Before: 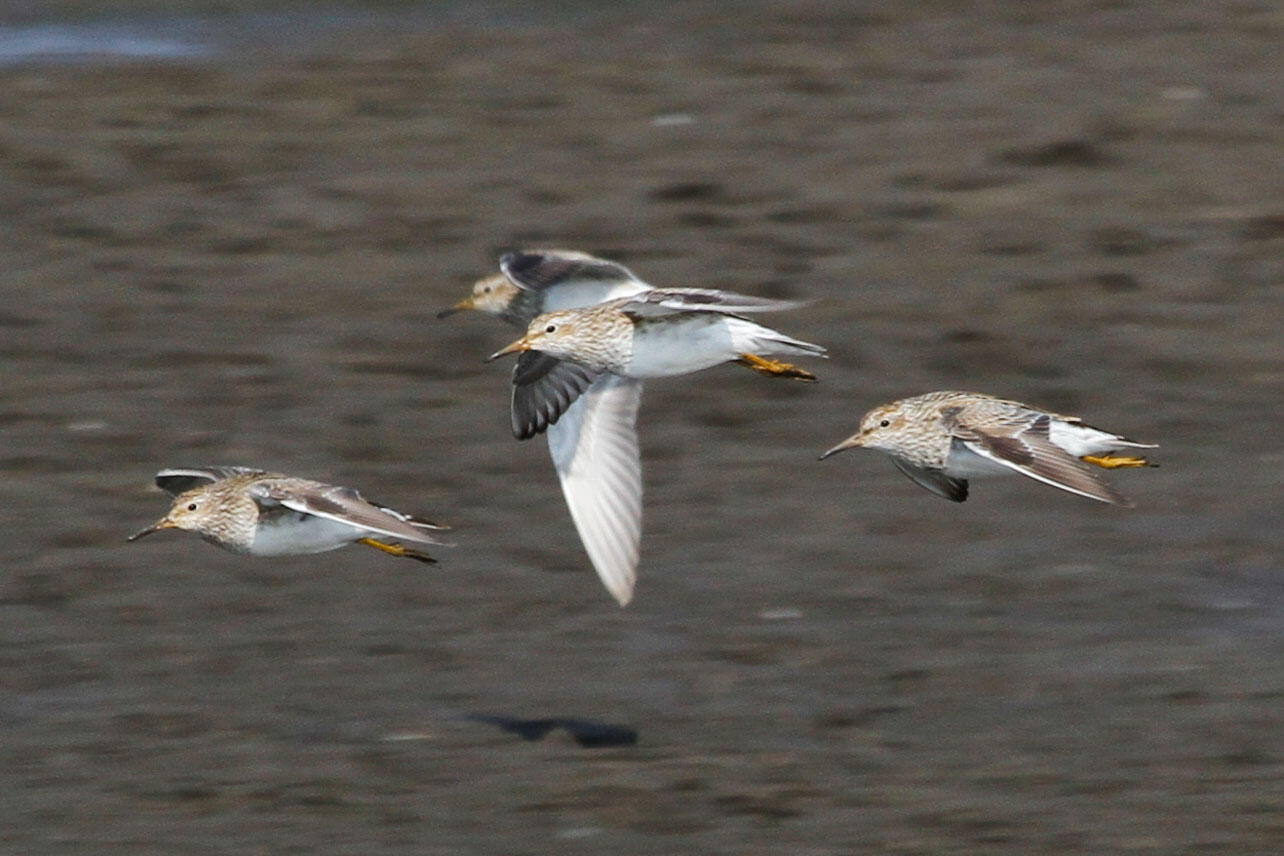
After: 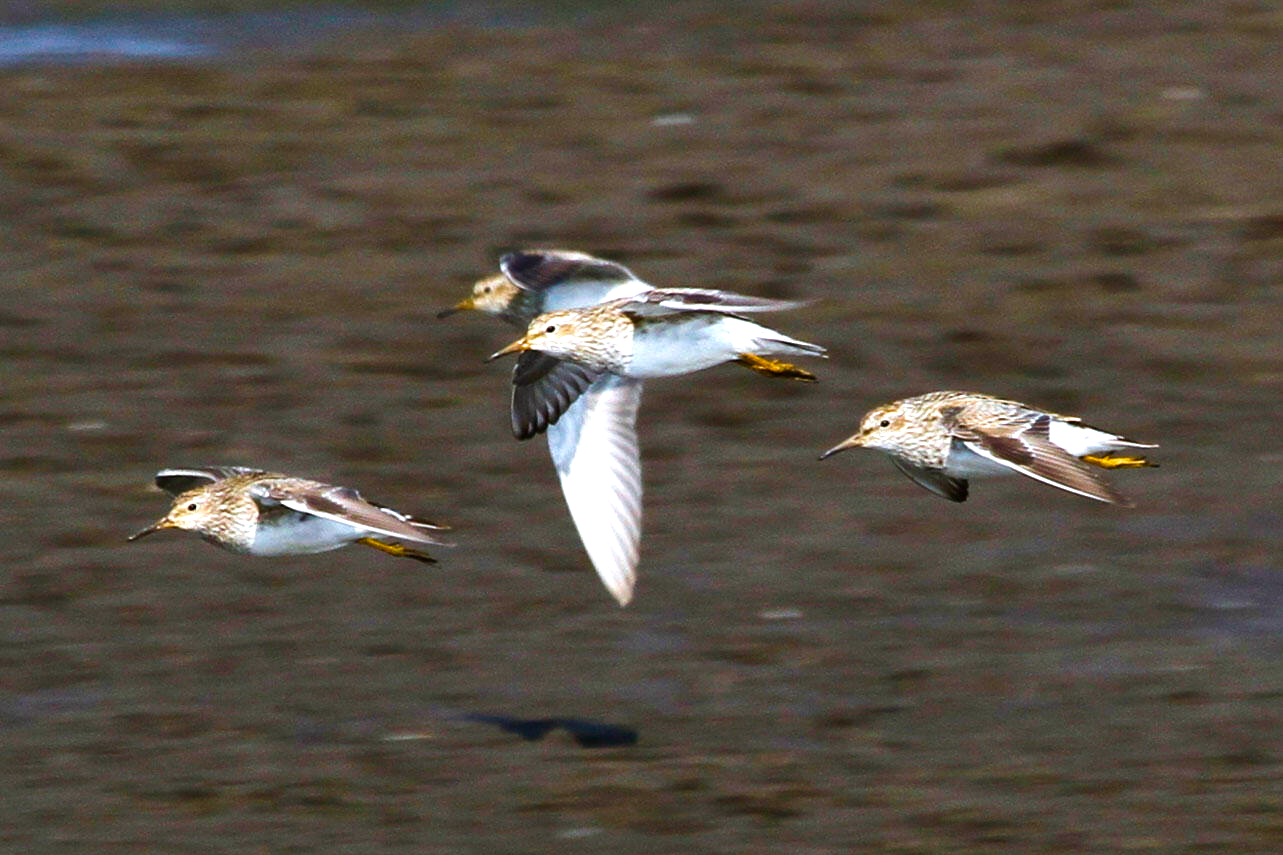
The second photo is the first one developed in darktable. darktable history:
velvia: on, module defaults
color balance rgb: power › chroma 0.258%, power › hue 60.01°, highlights gain › luminance 16.7%, highlights gain › chroma 2.905%, highlights gain › hue 262.58°, linear chroma grading › global chroma 8.978%, perceptual saturation grading › global saturation 20%, perceptual saturation grading › highlights -25.58%, perceptual saturation grading › shadows 25.552%, perceptual brilliance grading › global brilliance -18.568%, perceptual brilliance grading › highlights 28.985%, global vibrance 35.669%, contrast 9.902%
